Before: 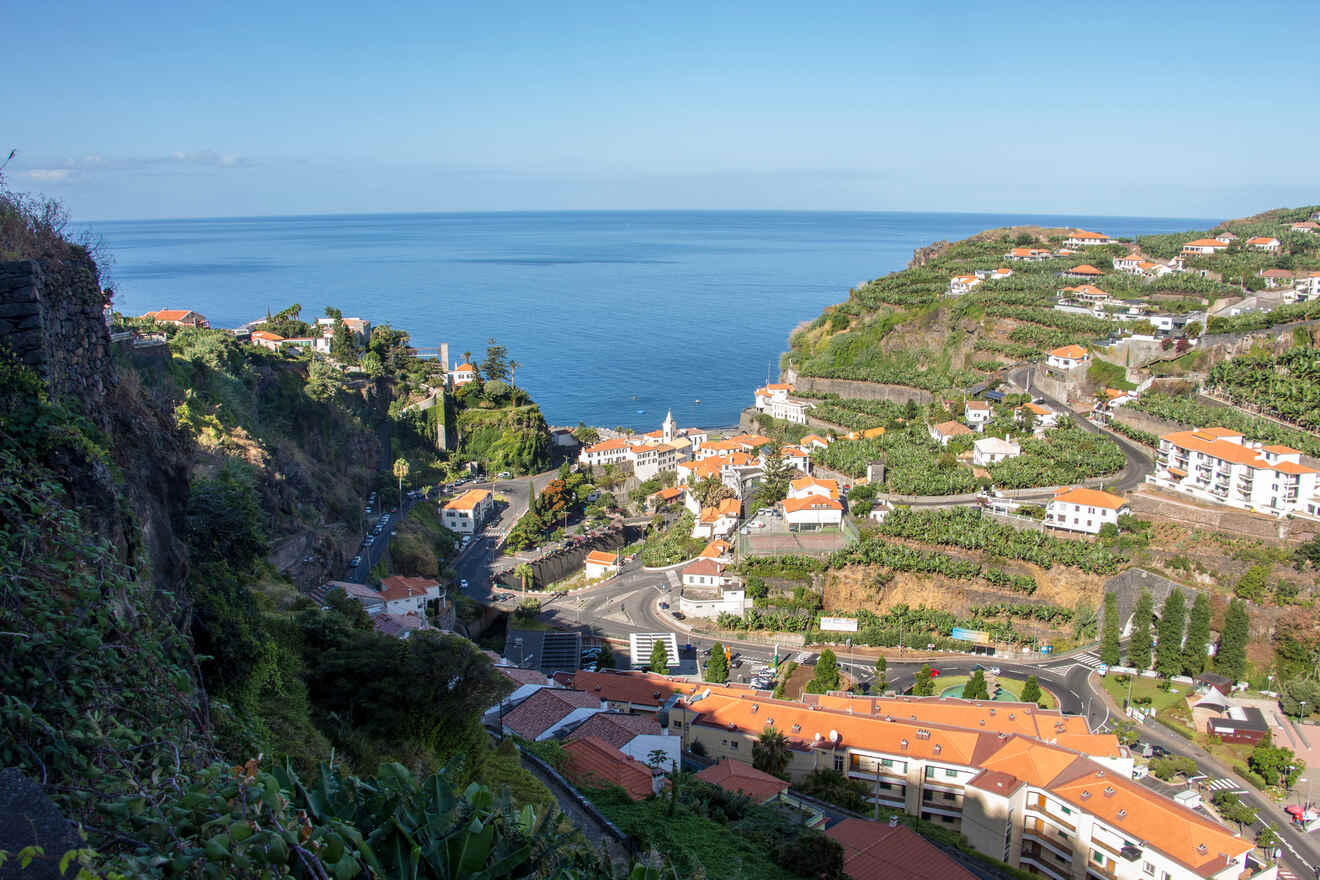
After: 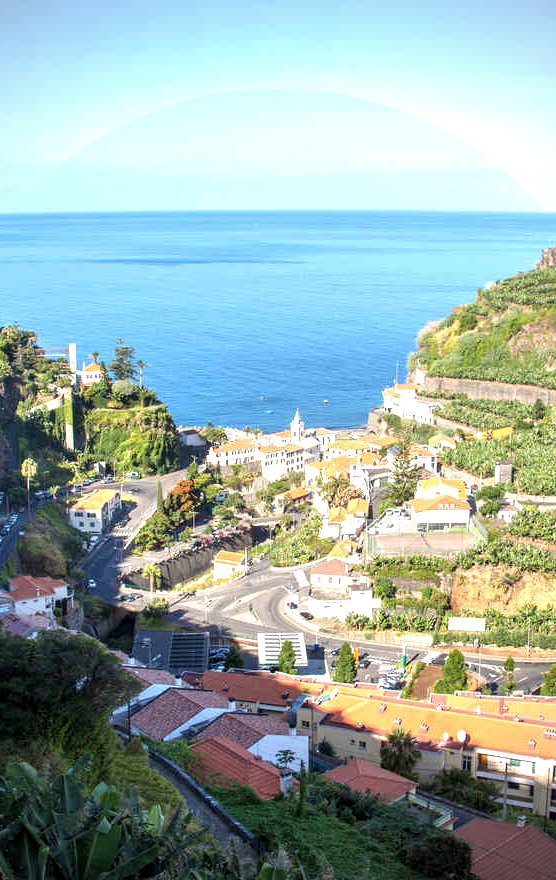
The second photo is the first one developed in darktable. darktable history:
exposure: black level correction 0.001, exposure 0.956 EV, compensate highlight preservation false
vignetting: unbound false
crop: left 28.255%, right 29.582%
